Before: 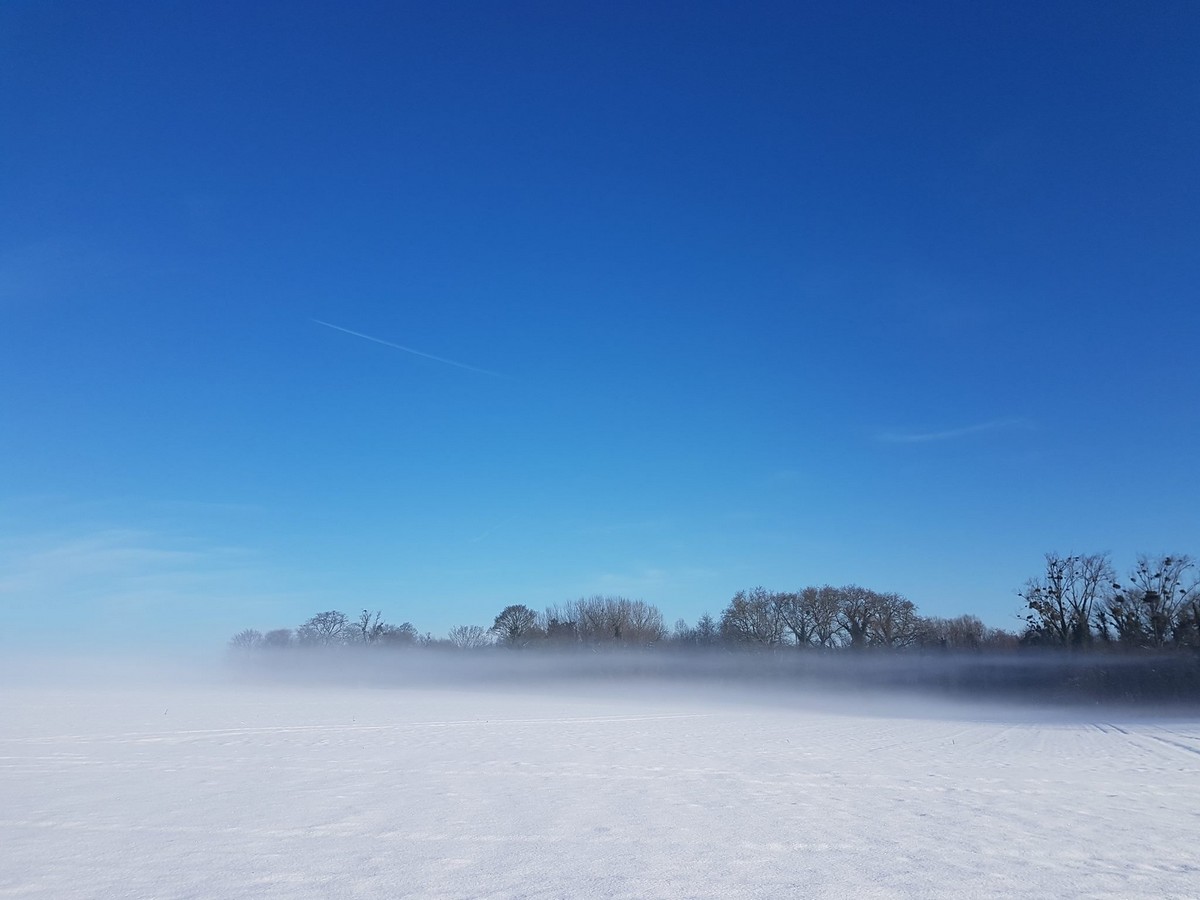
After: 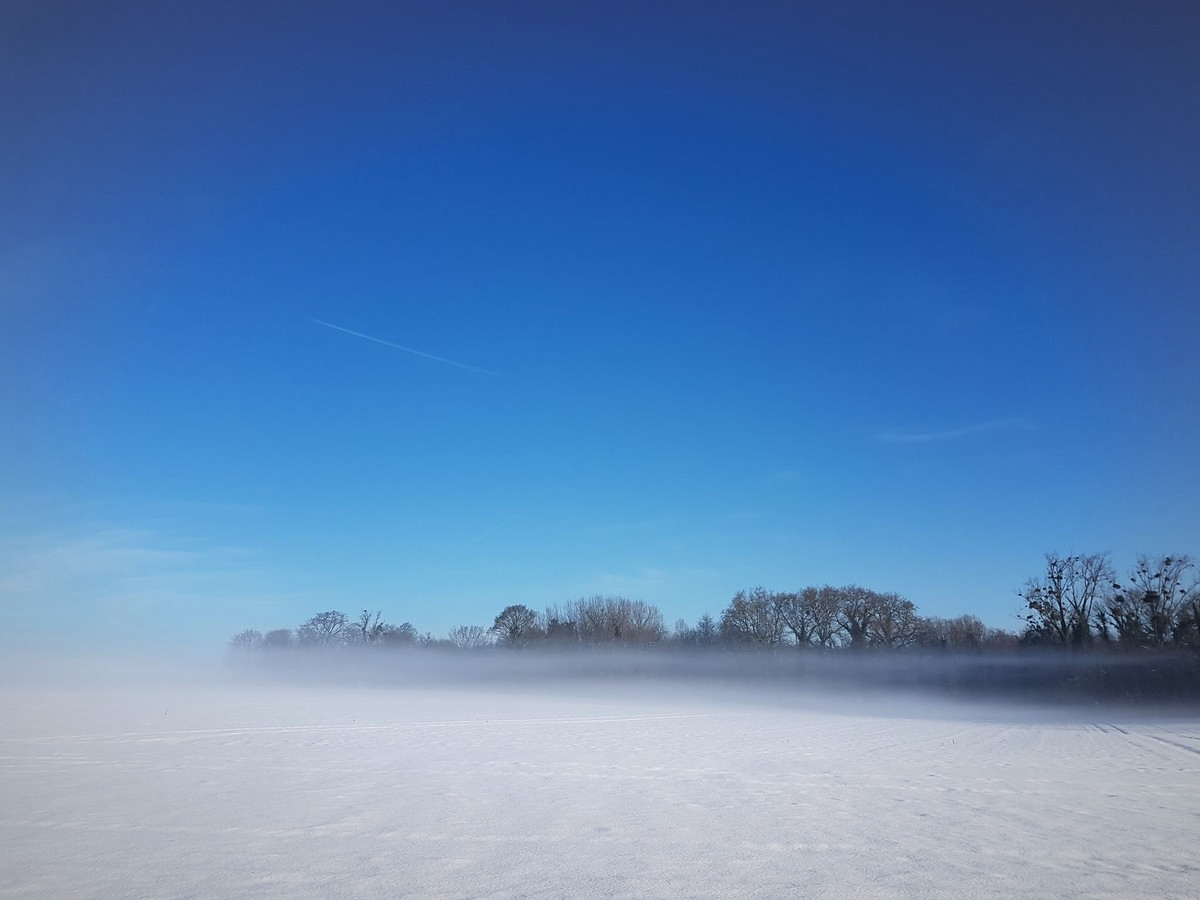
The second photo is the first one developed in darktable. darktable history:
vignetting: fall-off radius 100%, width/height ratio 1.337
white balance: emerald 1
